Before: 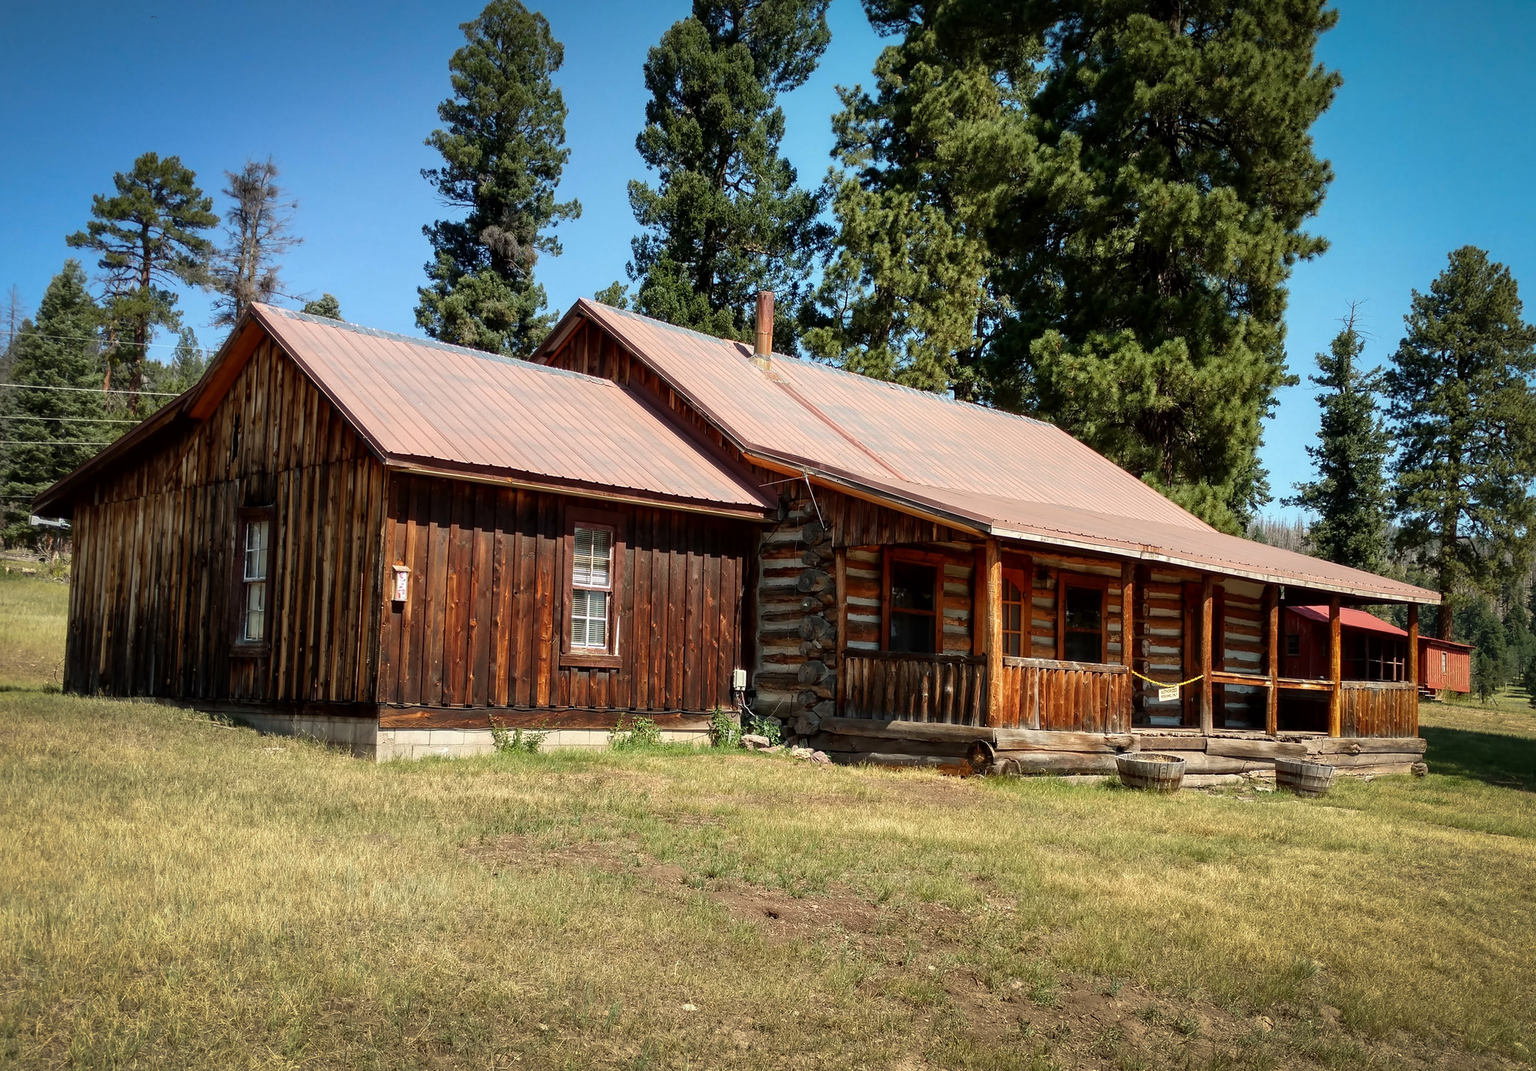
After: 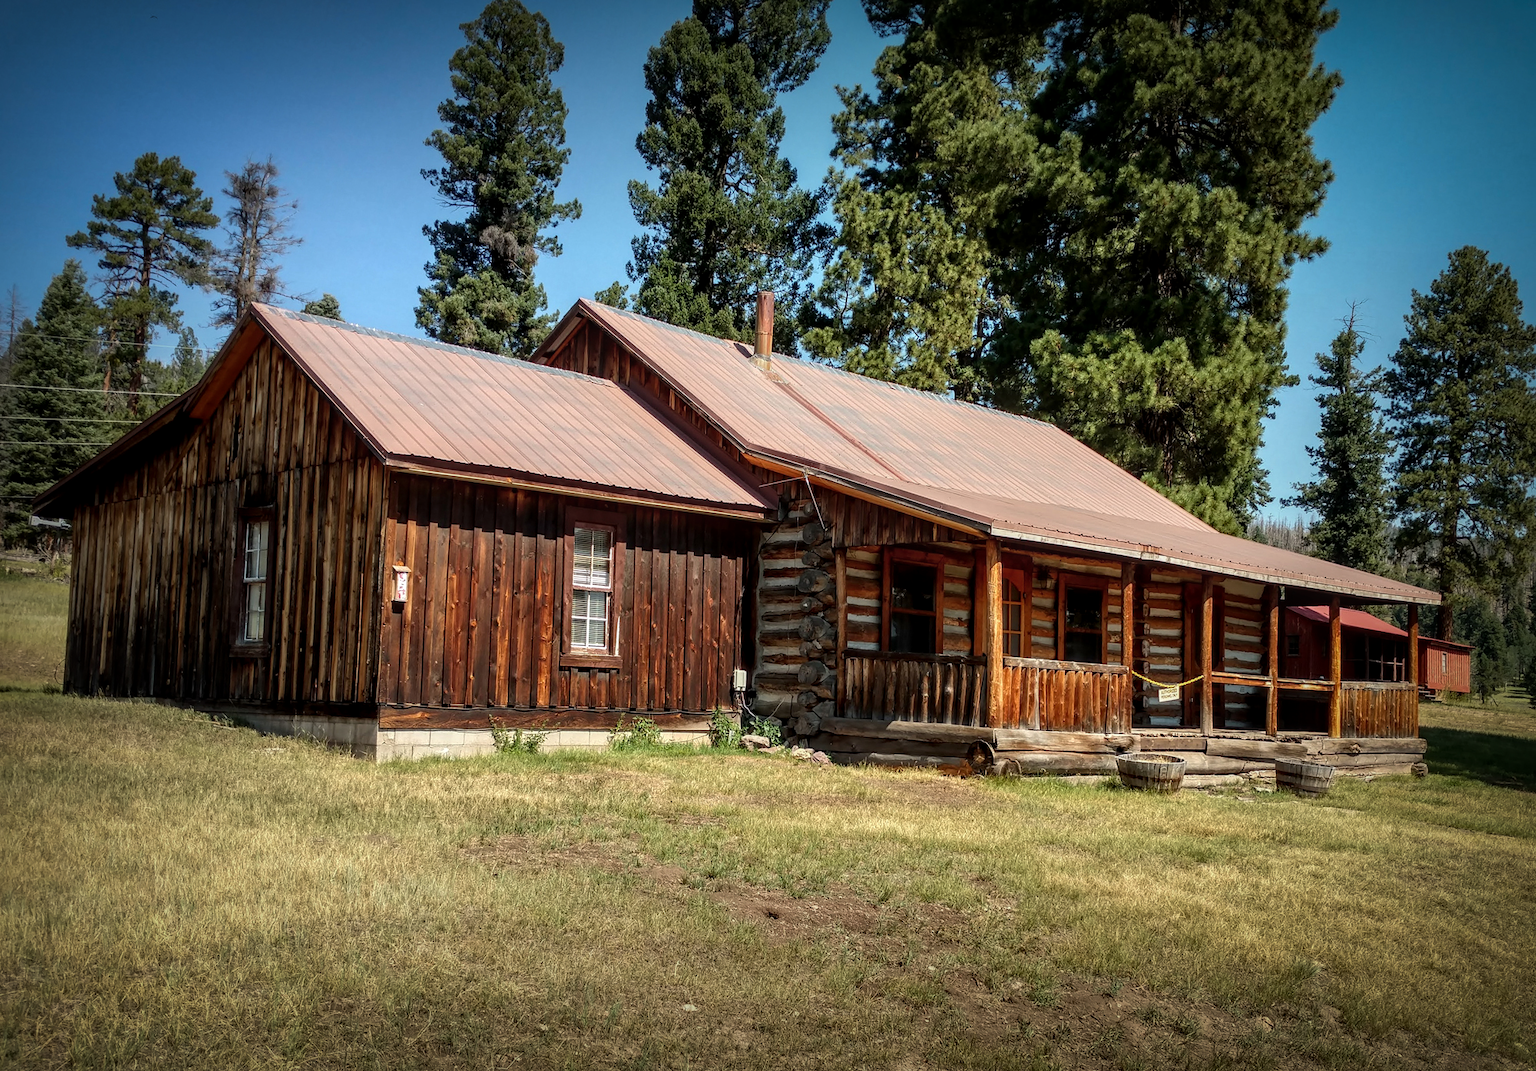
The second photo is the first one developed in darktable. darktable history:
vignetting: fall-off start 53.2%, brightness -0.594, saturation 0, automatic ratio true, width/height ratio 1.313, shape 0.22, unbound false
local contrast: on, module defaults
